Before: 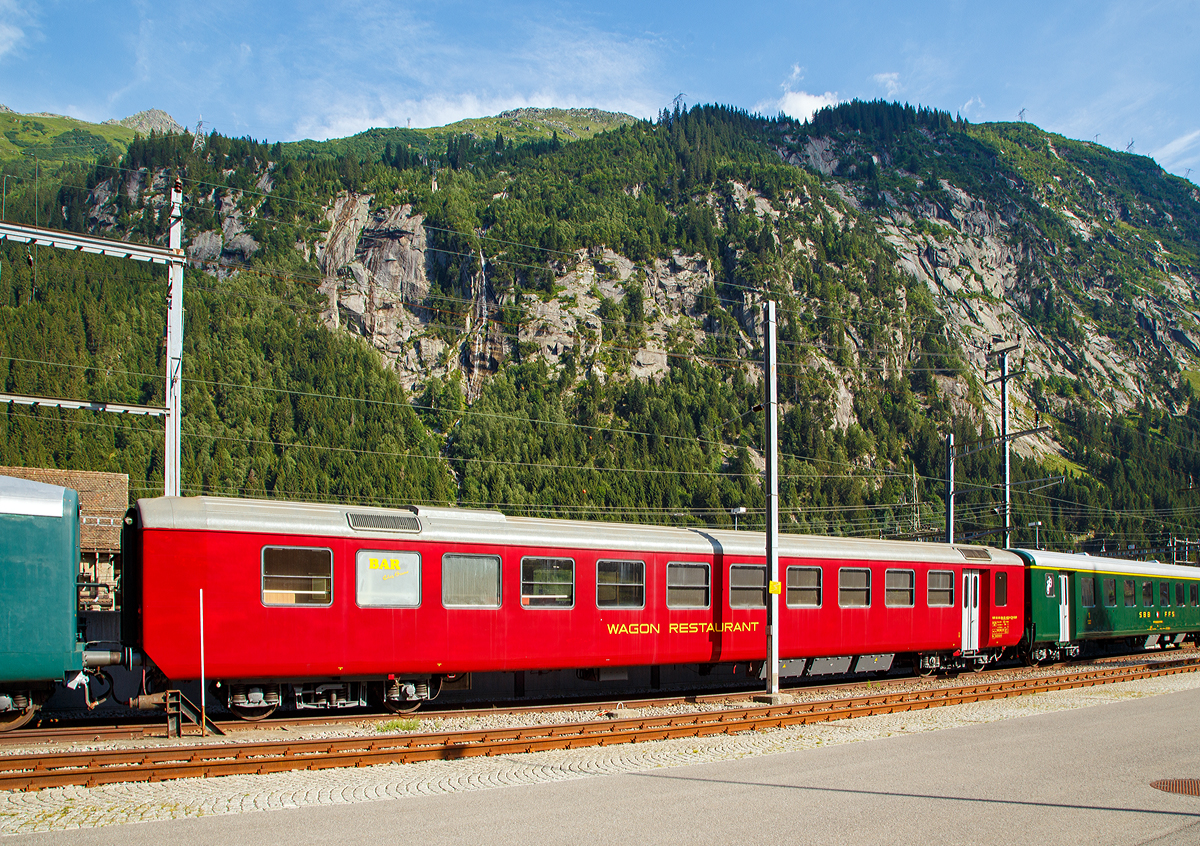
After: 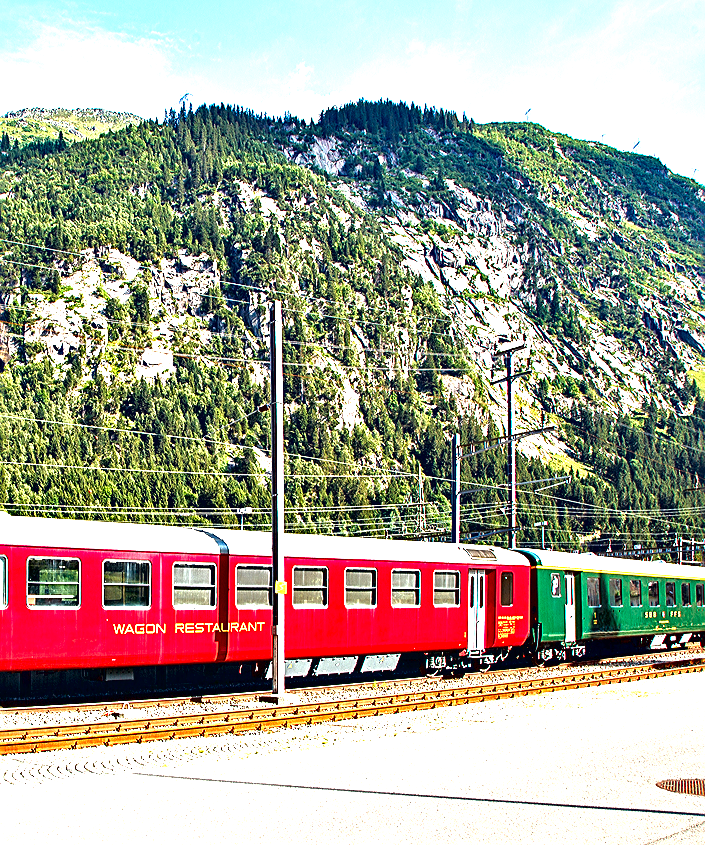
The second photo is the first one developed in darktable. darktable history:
exposure: black level correction 0, exposure 1.743 EV, compensate exposure bias true, compensate highlight preservation false
sharpen: on, module defaults
local contrast: mode bilateral grid, contrast 51, coarseness 50, detail 150%, midtone range 0.2
crop: left 41.182%
contrast equalizer: y [[0.6 ×6], [0.55 ×6], [0 ×6], [0 ×6], [0 ×6]]
